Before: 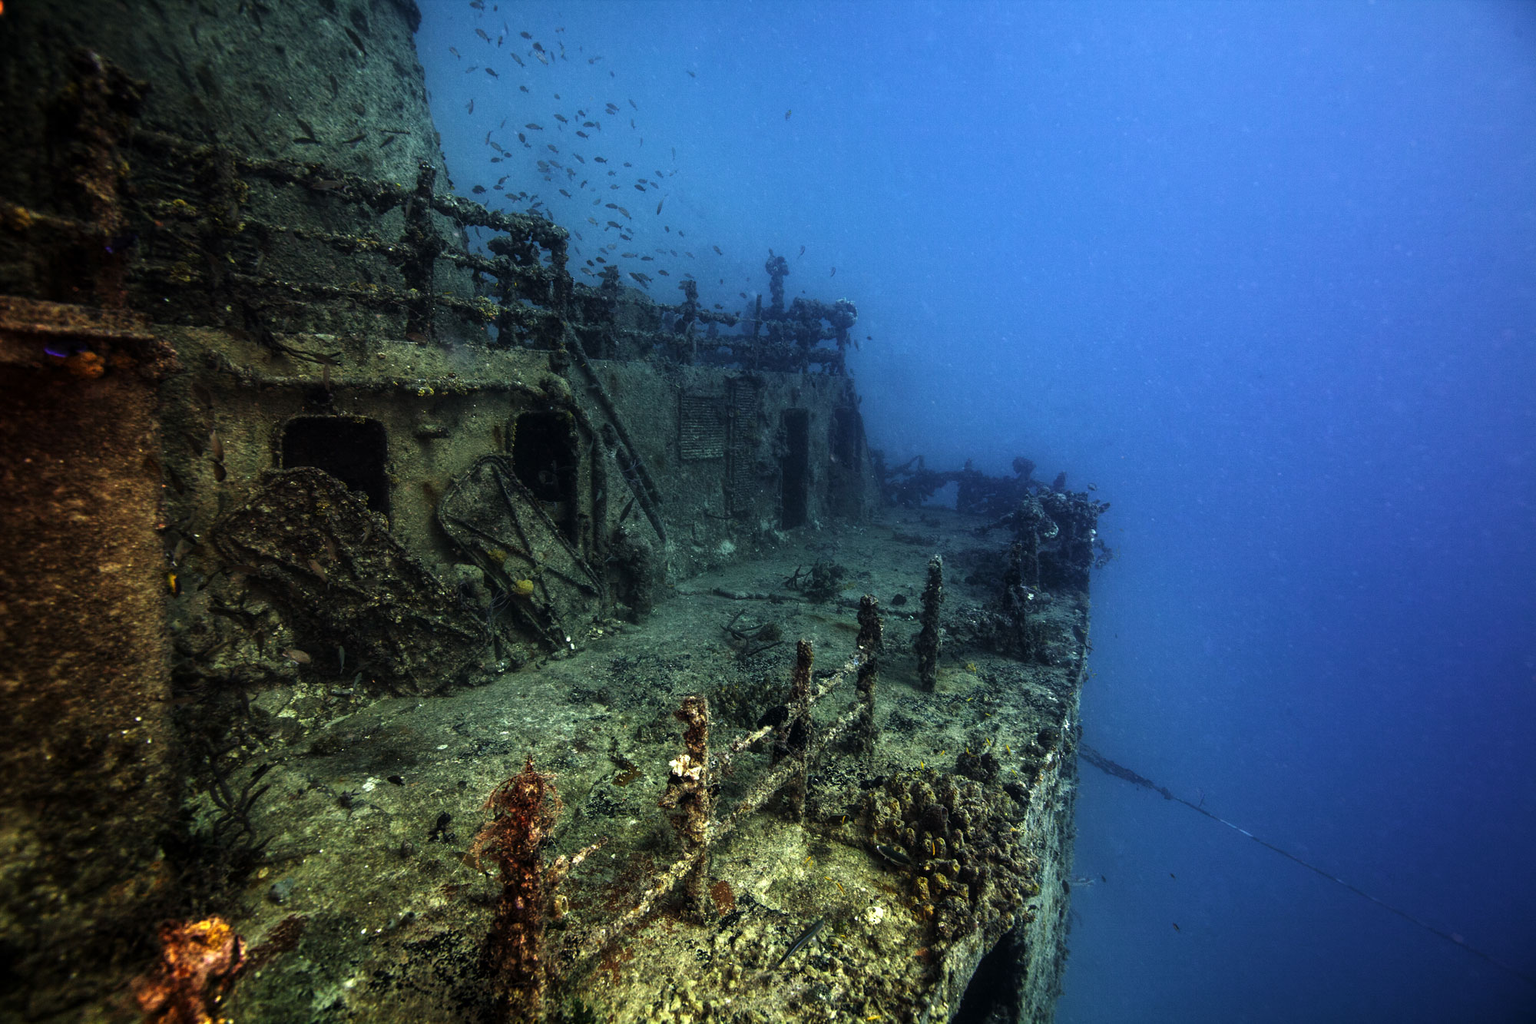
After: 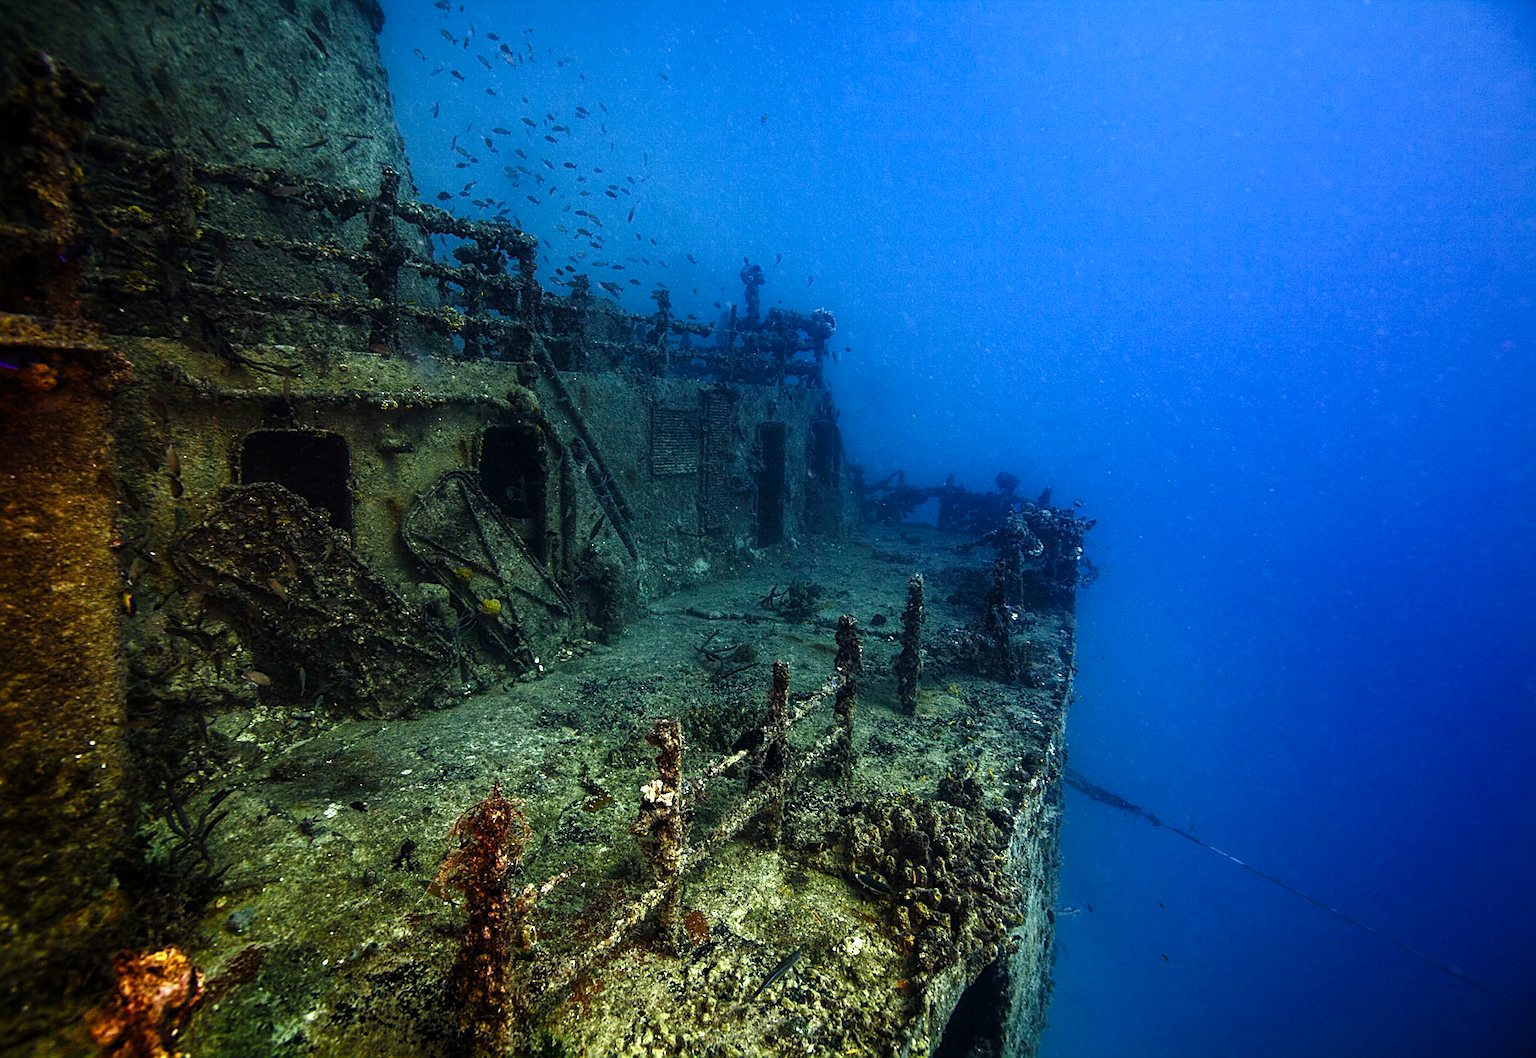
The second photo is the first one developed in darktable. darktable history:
white balance: red 0.967, blue 1.049
color balance rgb: perceptual saturation grading › global saturation 20%, perceptual saturation grading › highlights -25%, perceptual saturation grading › shadows 50%
sharpen: on, module defaults
crop and rotate: left 3.238%
